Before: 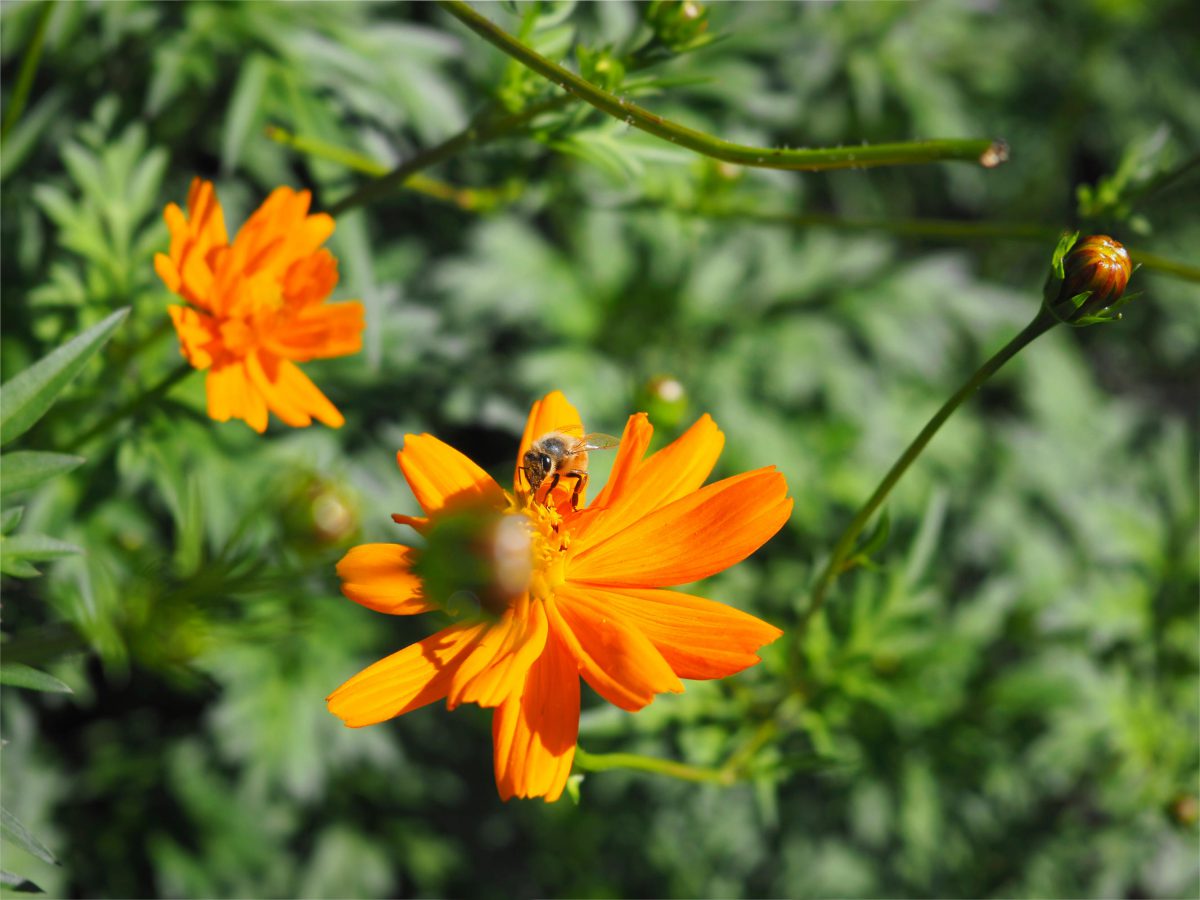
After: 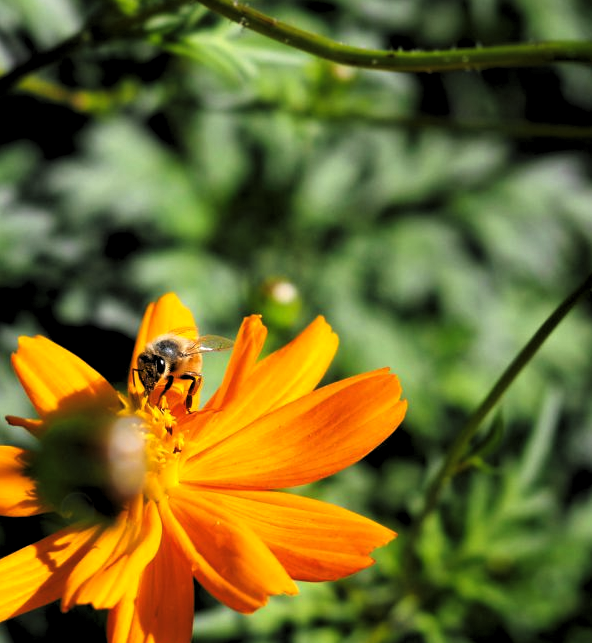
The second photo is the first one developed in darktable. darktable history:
levels: levels [0.182, 0.542, 0.902]
crop: left 32.197%, top 10.966%, right 18.422%, bottom 17.501%
tone equalizer: mask exposure compensation -0.496 EV
